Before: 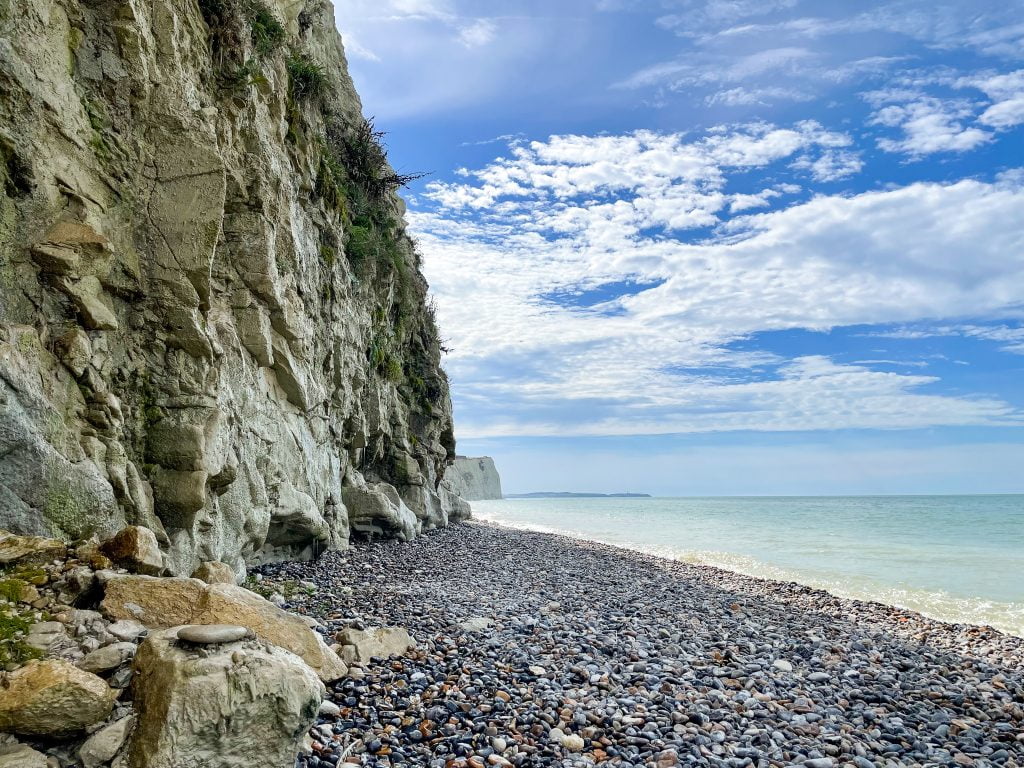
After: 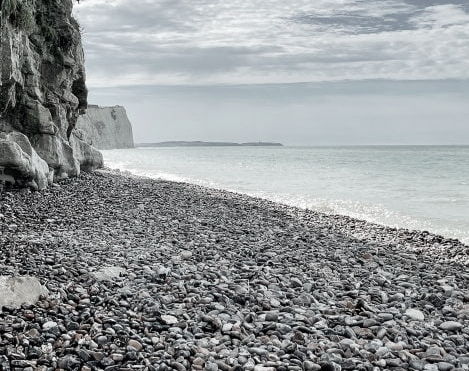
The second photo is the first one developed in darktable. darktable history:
color contrast: green-magenta contrast 0.3, blue-yellow contrast 0.15
contrast brightness saturation: brightness -0.02, saturation 0.35
crop: left 35.976%, top 45.819%, right 18.162%, bottom 5.807%
